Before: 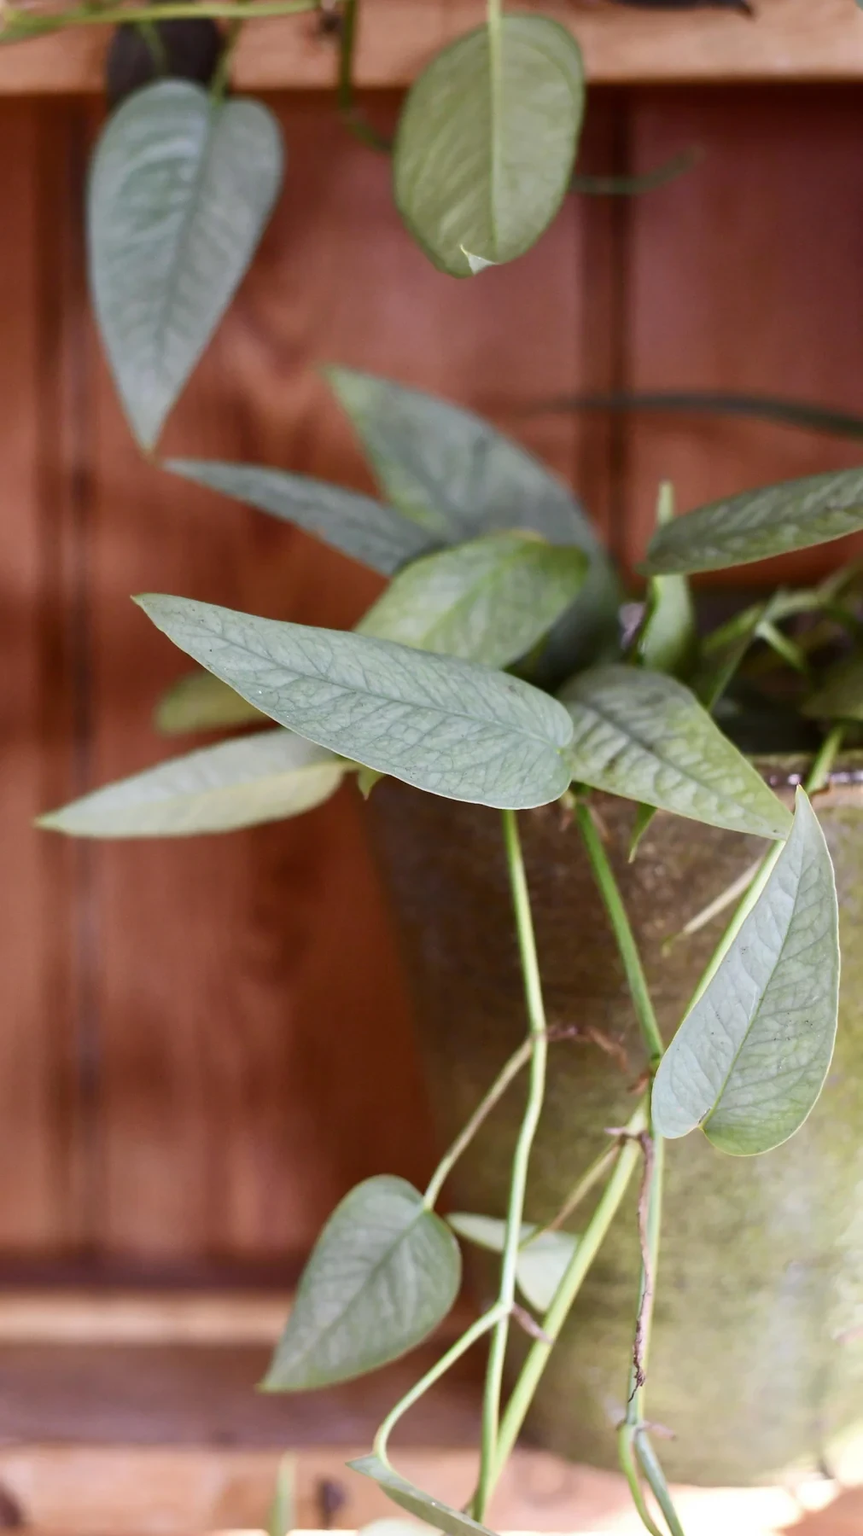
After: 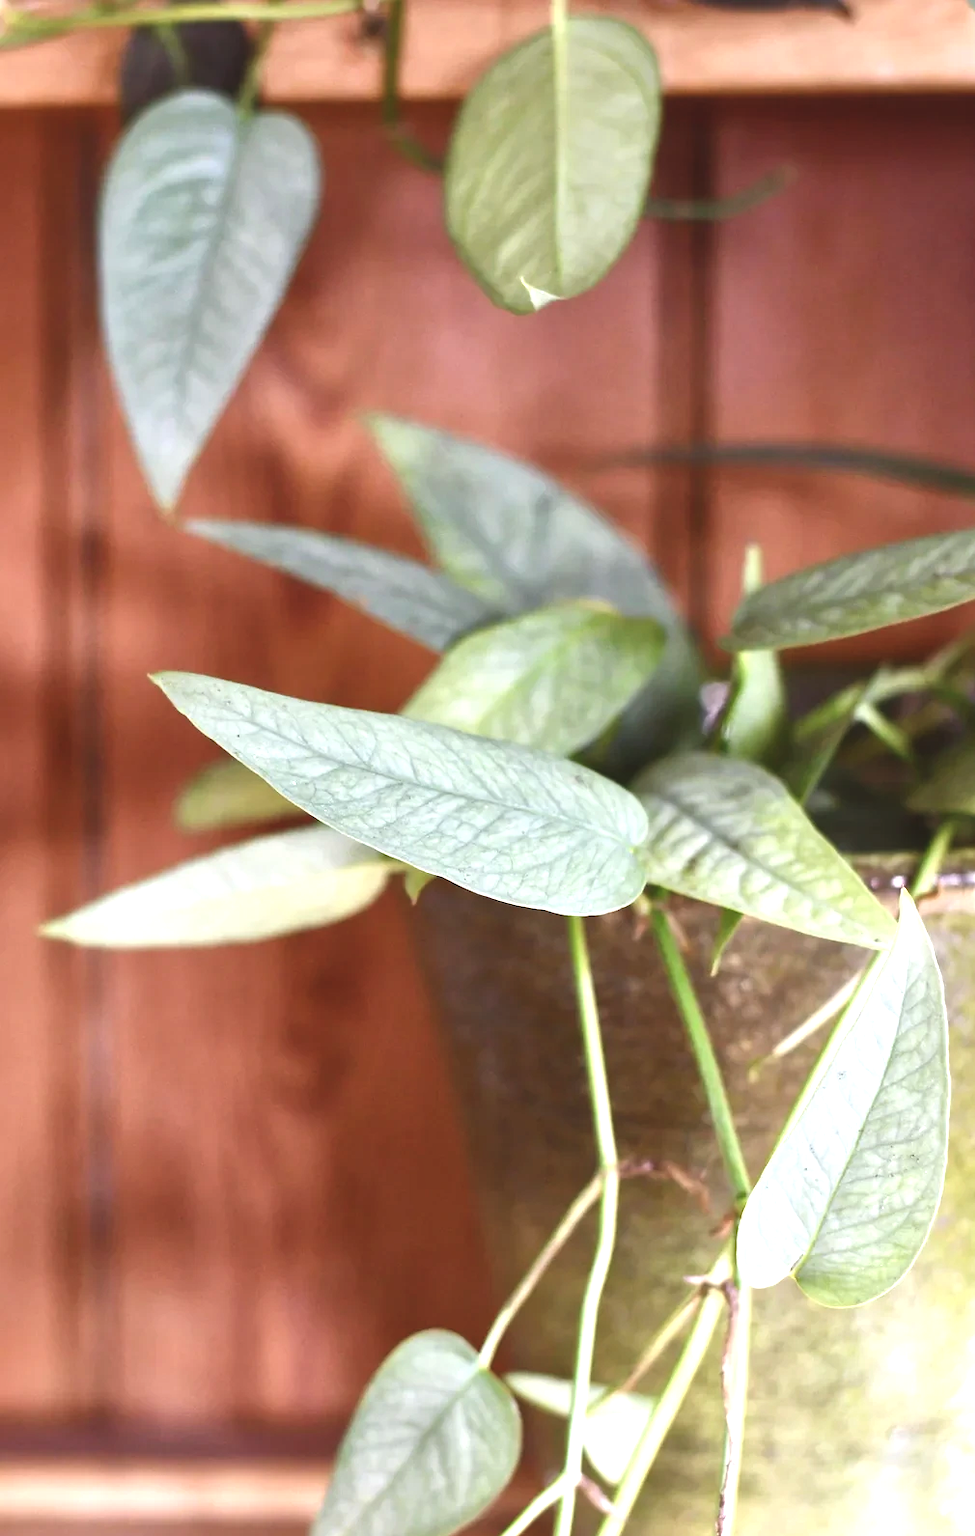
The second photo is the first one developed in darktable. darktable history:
local contrast: mode bilateral grid, contrast 20, coarseness 49, detail 119%, midtone range 0.2
crop and rotate: top 0%, bottom 11.593%
exposure: black level correction -0.005, exposure 1 EV, compensate highlight preservation false
